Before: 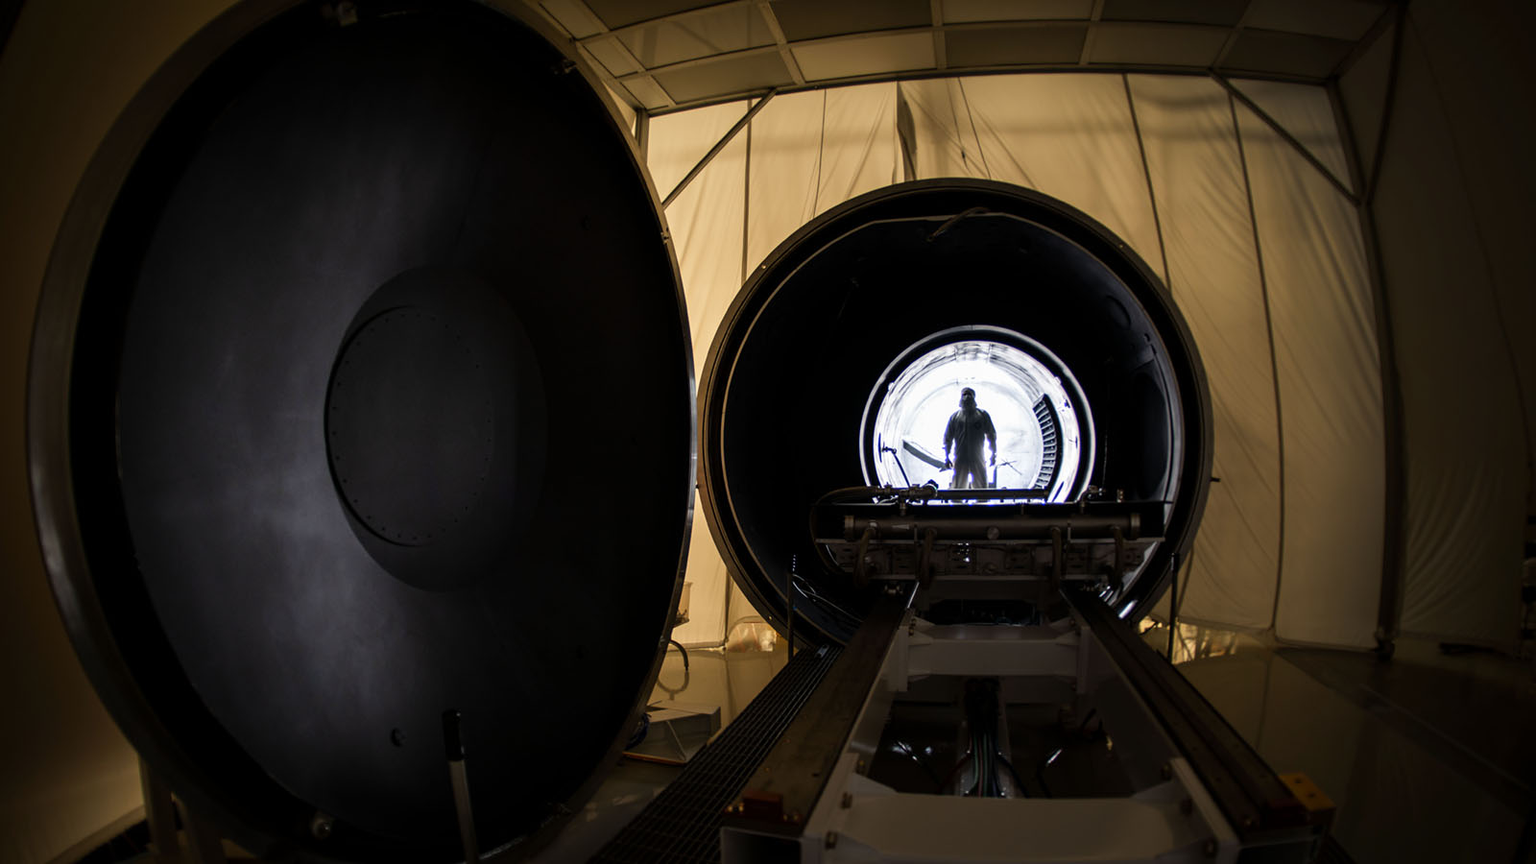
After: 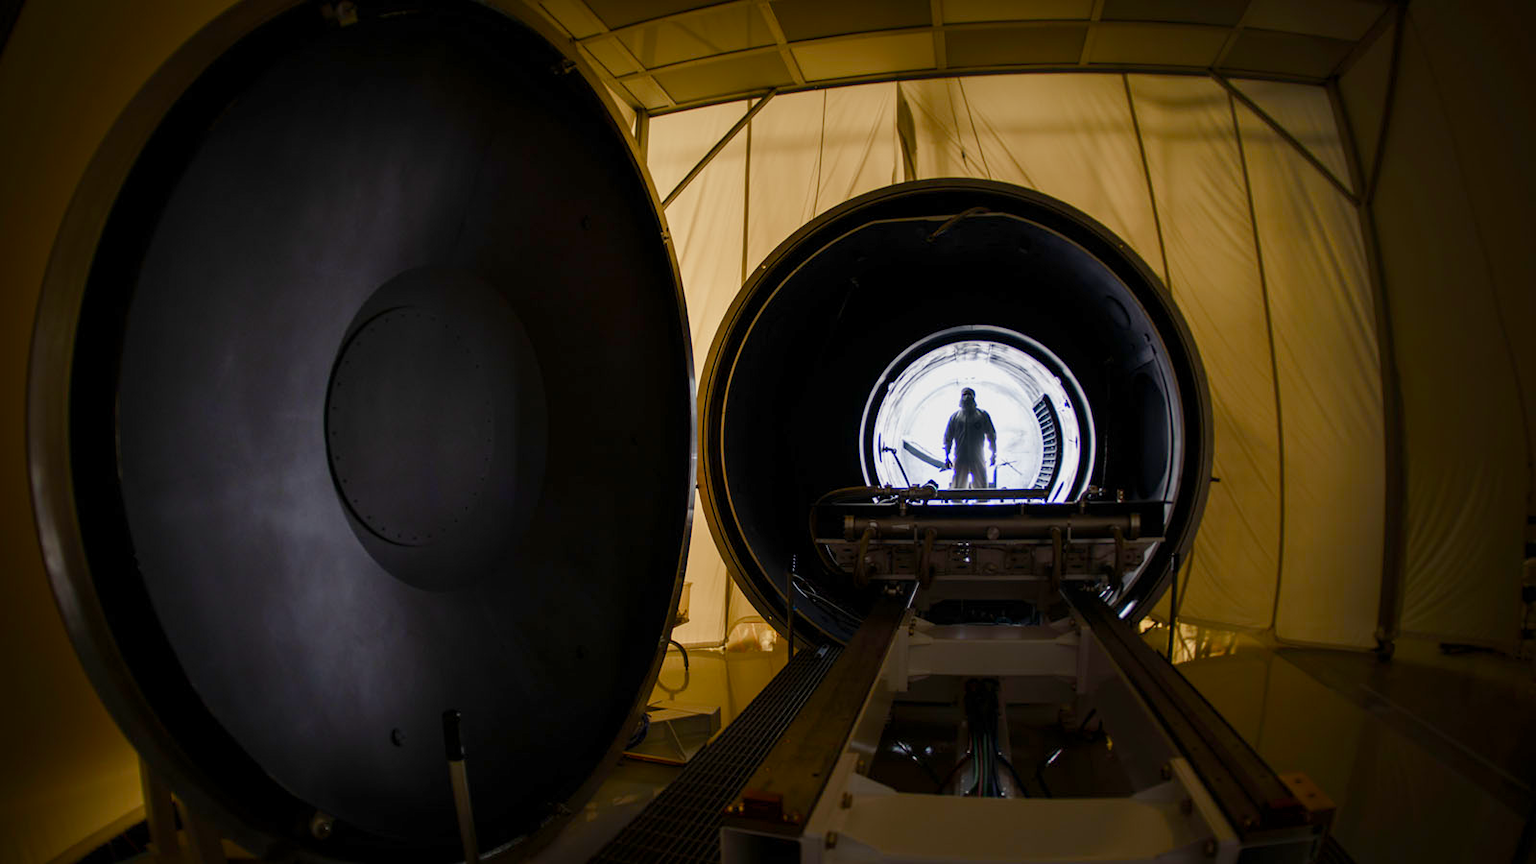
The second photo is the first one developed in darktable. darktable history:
color balance rgb: perceptual saturation grading › global saturation 44.177%, perceptual saturation grading › highlights -49.116%, perceptual saturation grading › shadows 29.835%, contrast -9.66%
